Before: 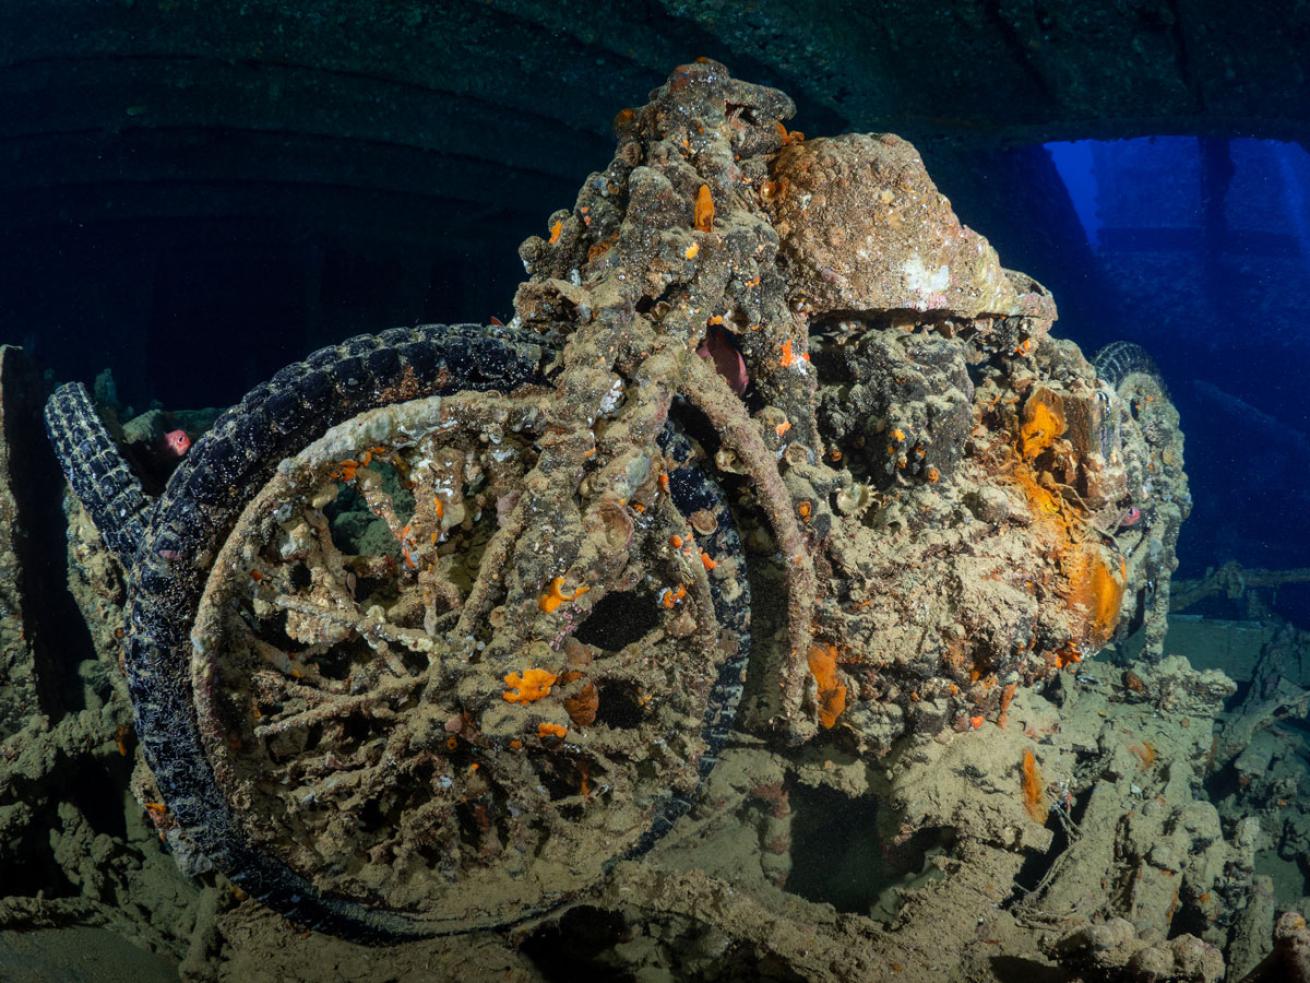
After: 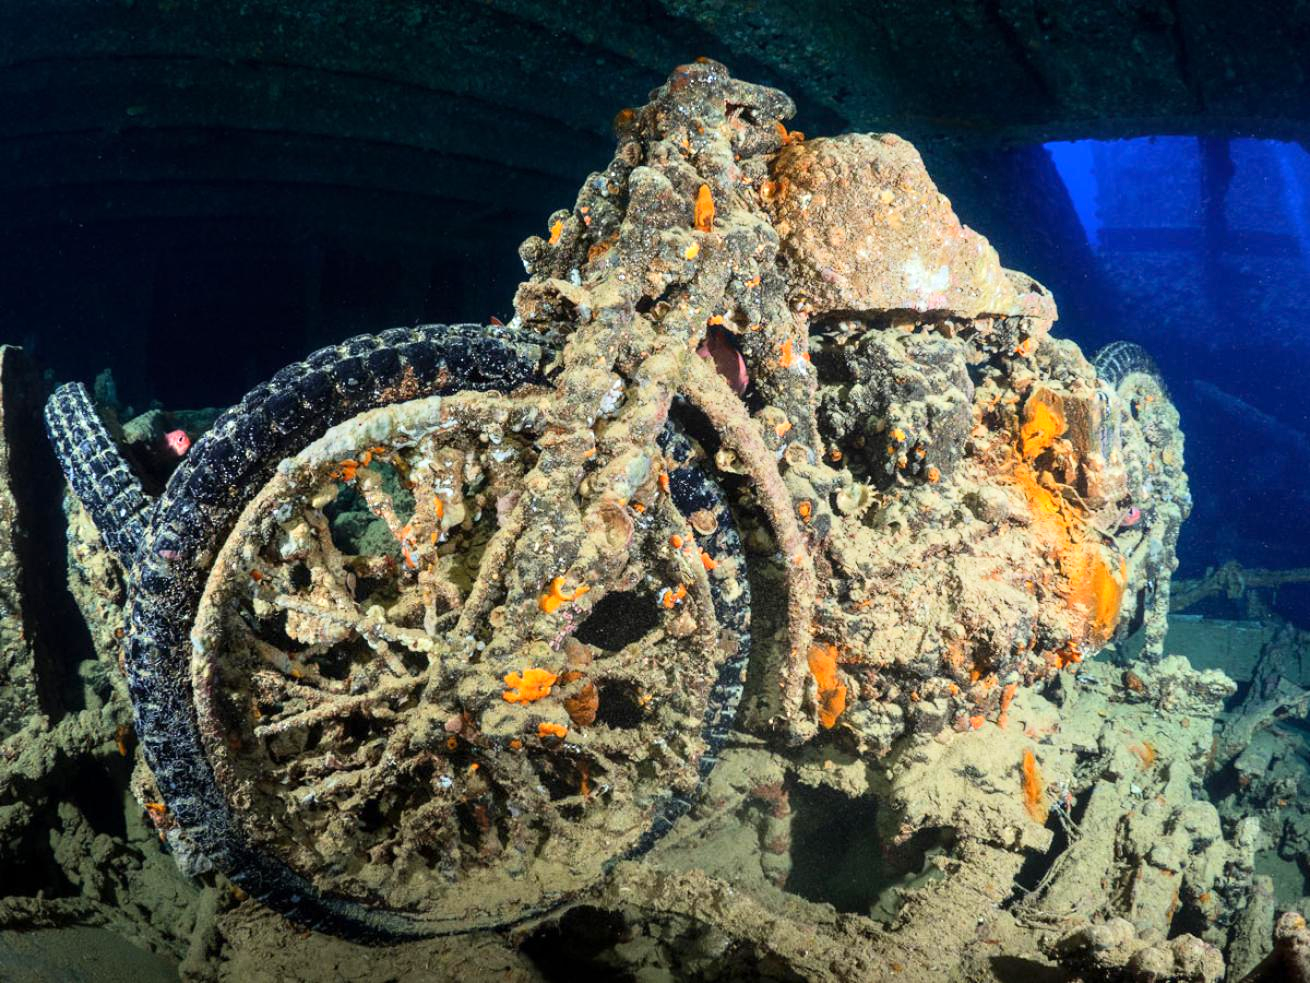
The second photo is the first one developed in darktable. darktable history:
tone equalizer: -7 EV 0.15 EV, -6 EV 0.612 EV, -5 EV 1.14 EV, -4 EV 1.3 EV, -3 EV 1.15 EV, -2 EV 0.6 EV, -1 EV 0.148 EV, edges refinement/feathering 500, mask exposure compensation -1.57 EV, preserve details guided filter
